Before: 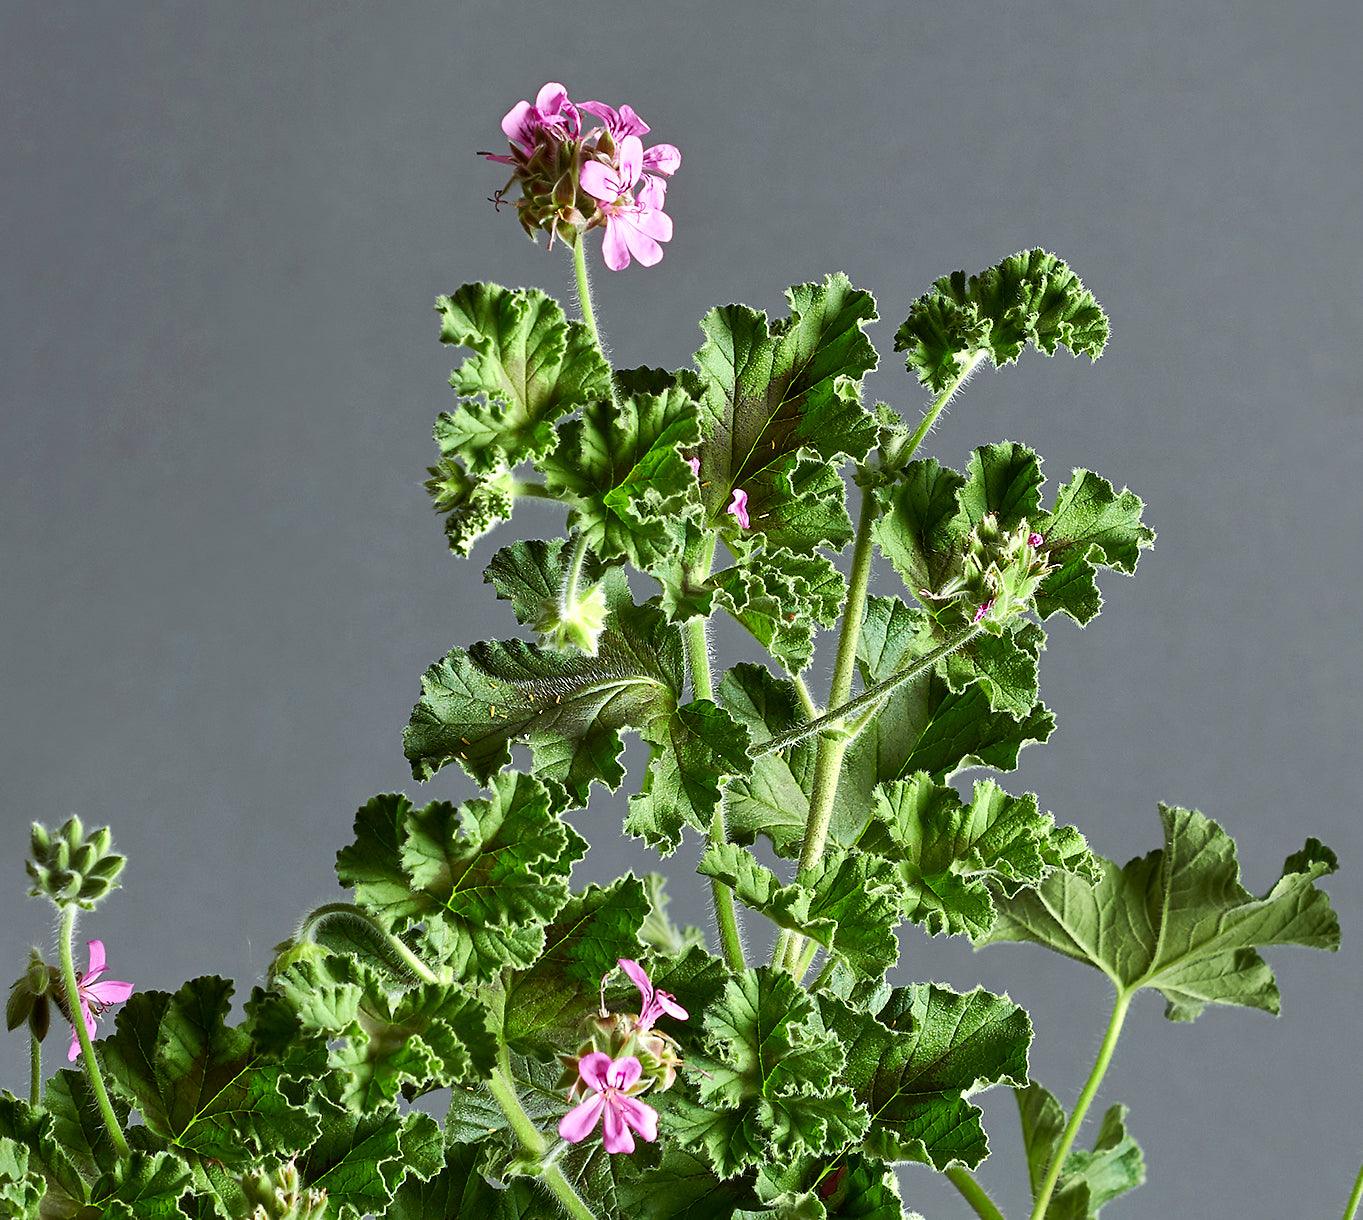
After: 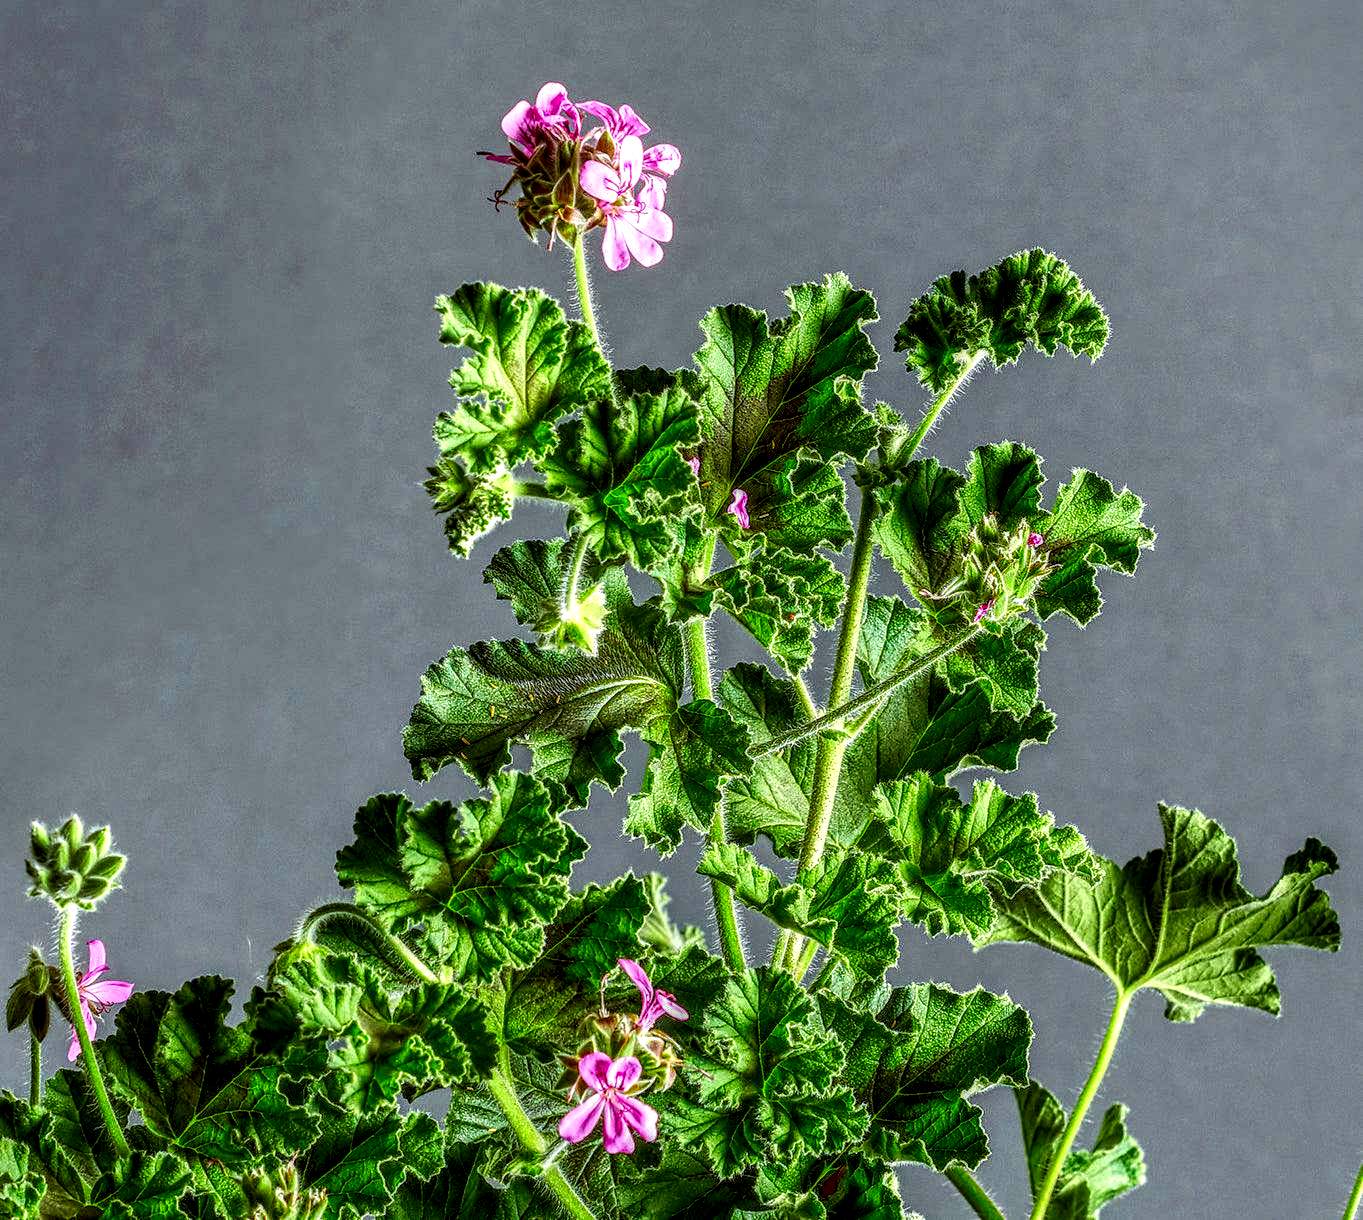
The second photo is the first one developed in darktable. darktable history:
contrast brightness saturation: saturation 0.482
exposure: compensate highlight preservation false
local contrast: highlights 2%, shadows 5%, detail 300%, midtone range 0.307
